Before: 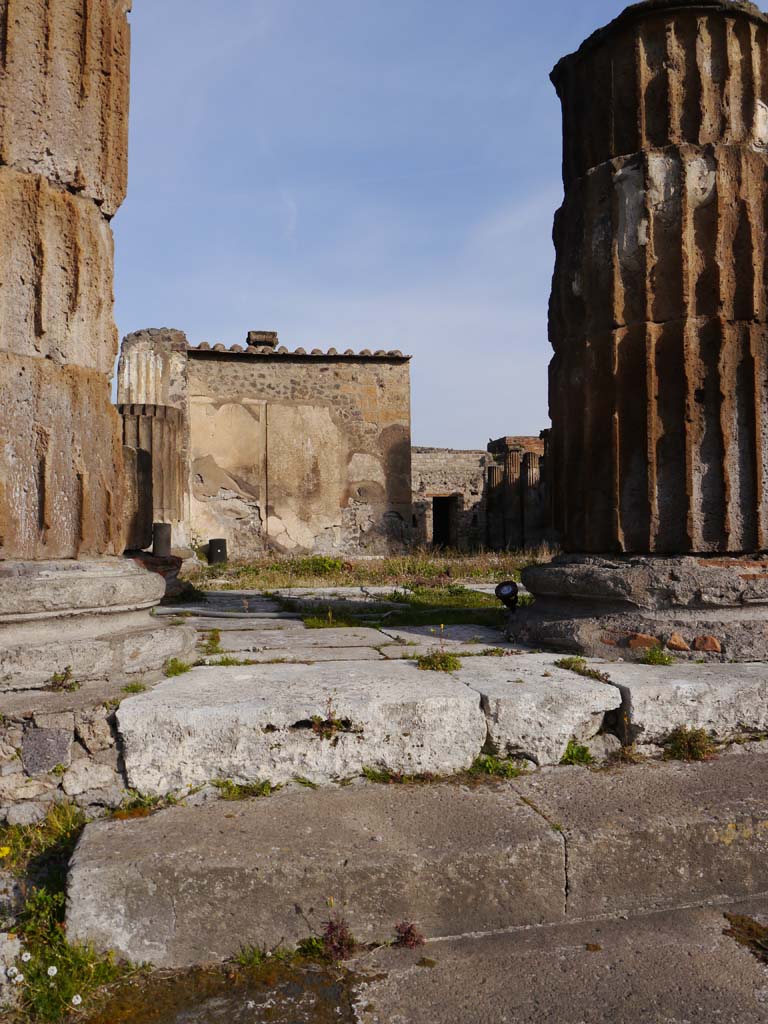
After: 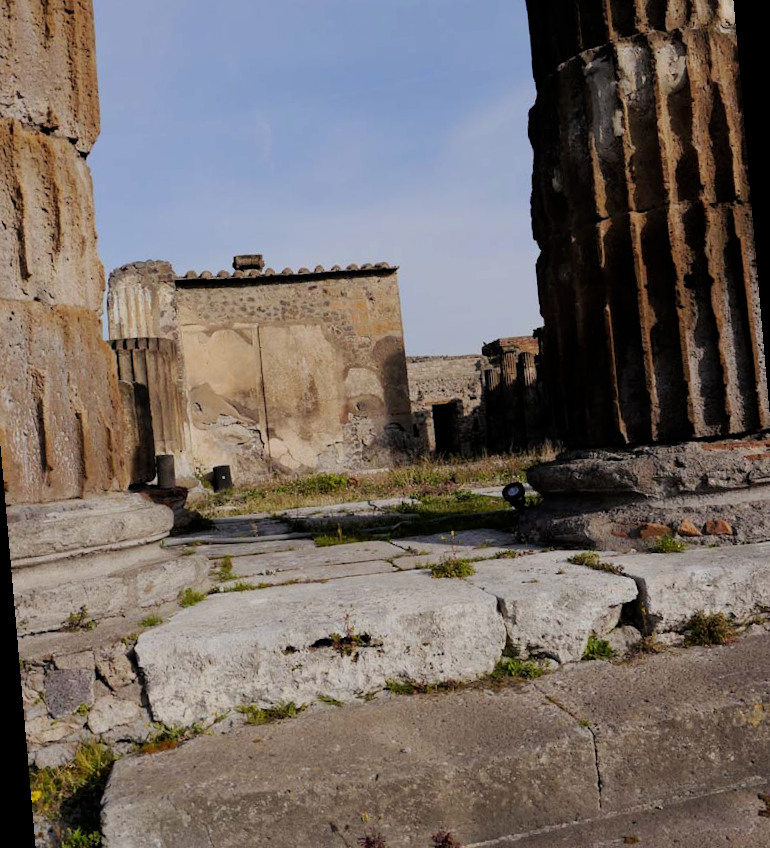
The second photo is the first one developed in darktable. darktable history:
shadows and highlights: shadows 4.1, highlights -17.6, soften with gaussian
rotate and perspective: rotation -5°, crop left 0.05, crop right 0.952, crop top 0.11, crop bottom 0.89
filmic rgb: middle gray luminance 18.42%, black relative exposure -9 EV, white relative exposure 3.75 EV, threshold 6 EV, target black luminance 0%, hardness 4.85, latitude 67.35%, contrast 0.955, highlights saturation mix 20%, shadows ↔ highlights balance 21.36%, add noise in highlights 0, preserve chrominance luminance Y, color science v3 (2019), use custom middle-gray values true, iterations of high-quality reconstruction 0, contrast in highlights soft, enable highlight reconstruction true
